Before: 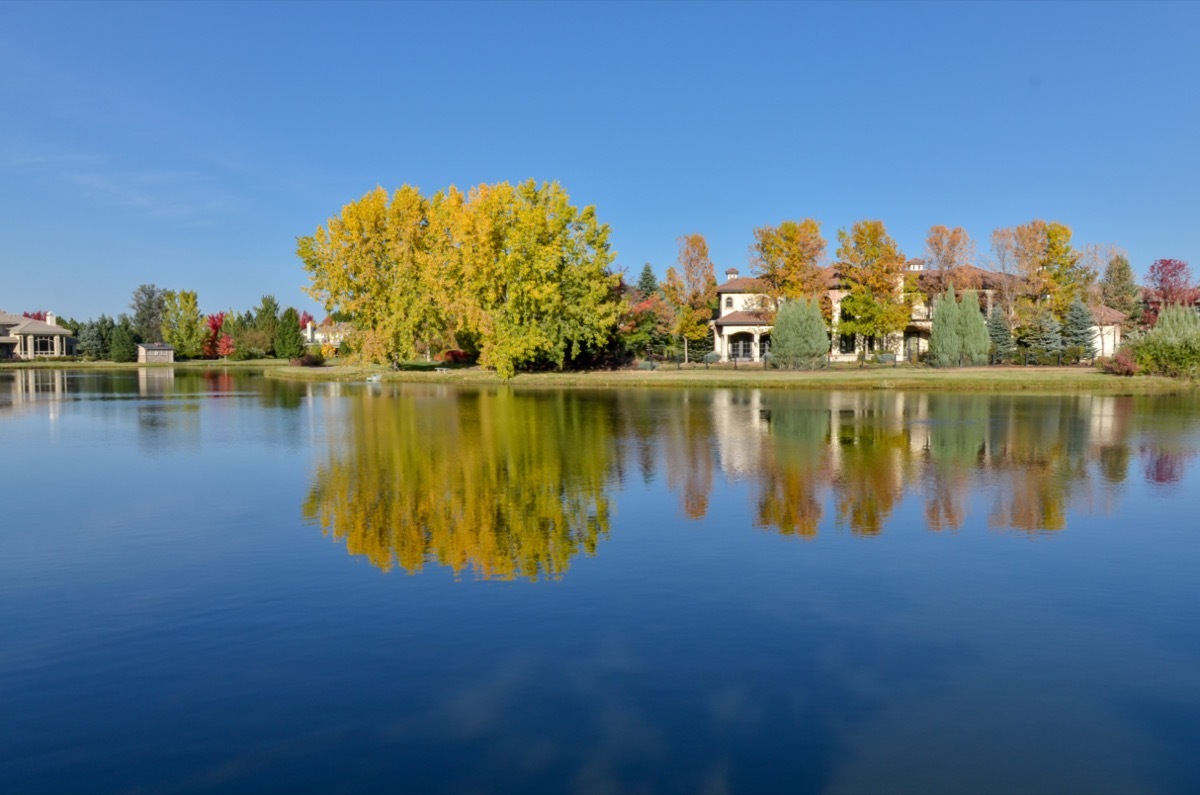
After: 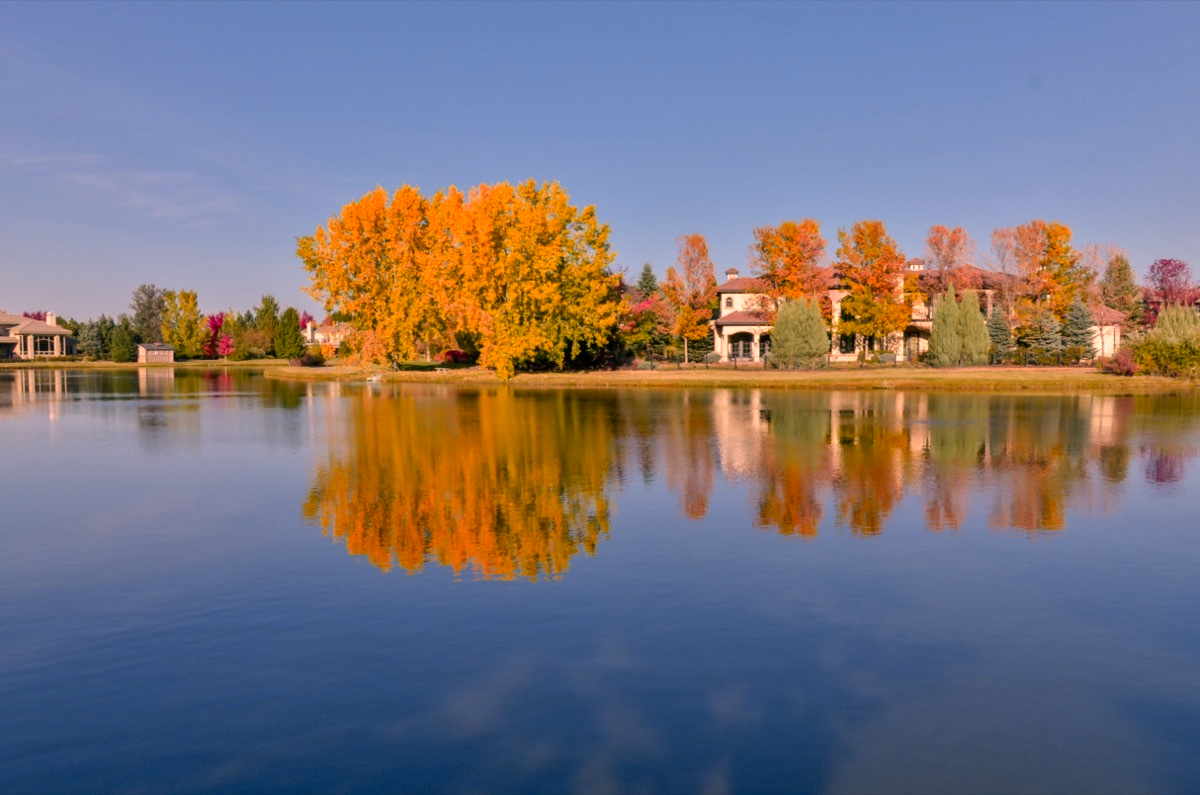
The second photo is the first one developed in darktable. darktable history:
color zones: curves: ch1 [(0.235, 0.558) (0.75, 0.5)]; ch2 [(0.25, 0.462) (0.749, 0.457)], mix 40.67%
shadows and highlights: soften with gaussian
color correction: highlights a* 17.88, highlights b* 18.79
